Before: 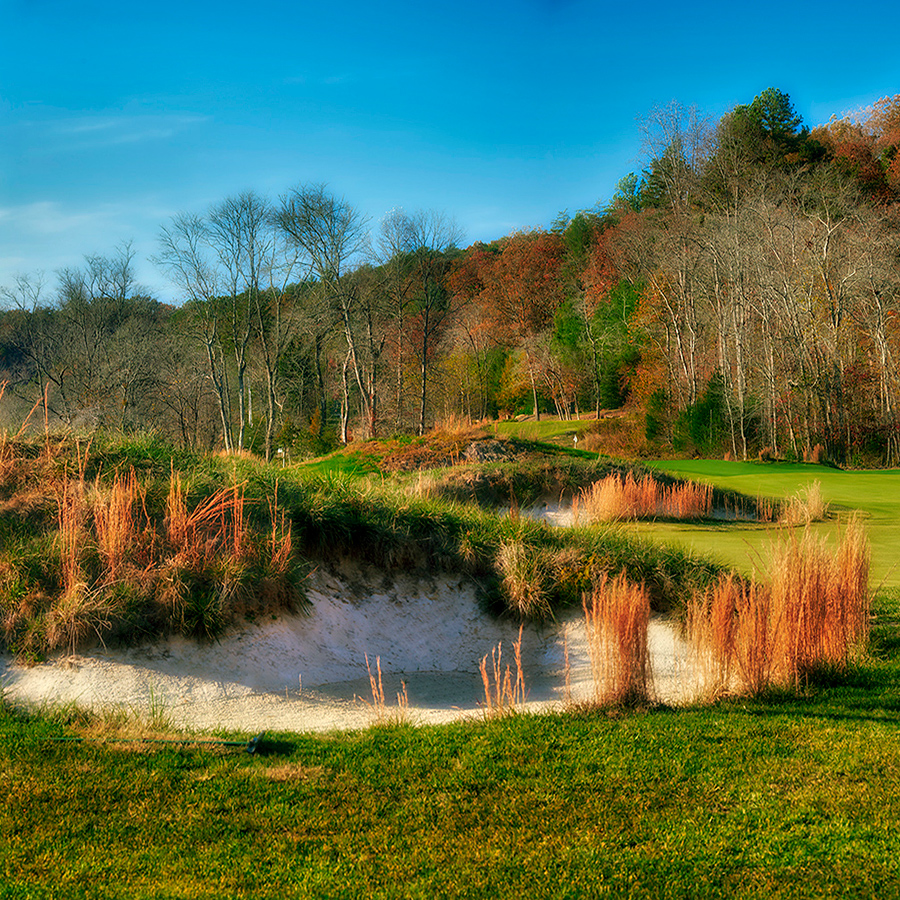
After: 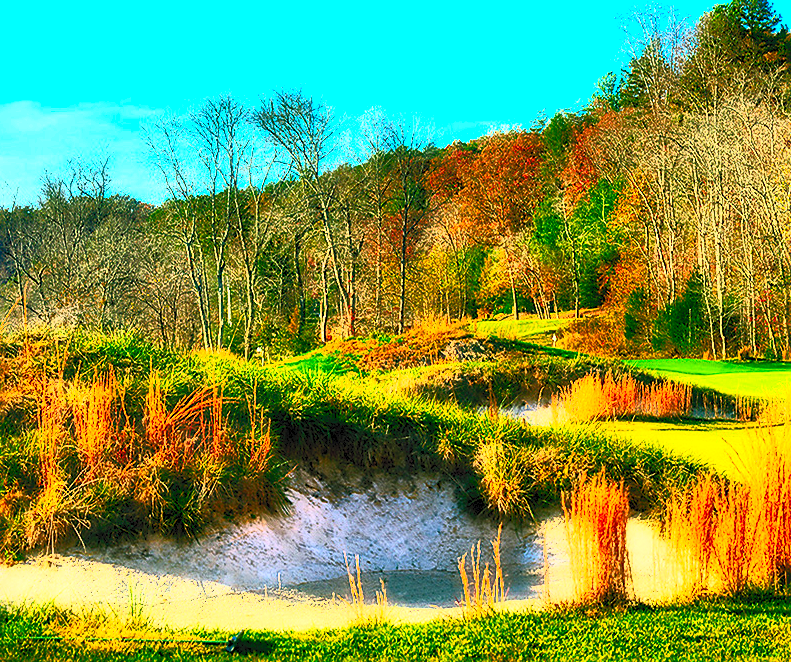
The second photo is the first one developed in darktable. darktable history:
crop and rotate: left 2.425%, top 11.305%, right 9.6%, bottom 15.08%
base curve: exposure shift 0, preserve colors none
contrast brightness saturation: contrast 1, brightness 1, saturation 1
sharpen: on, module defaults
